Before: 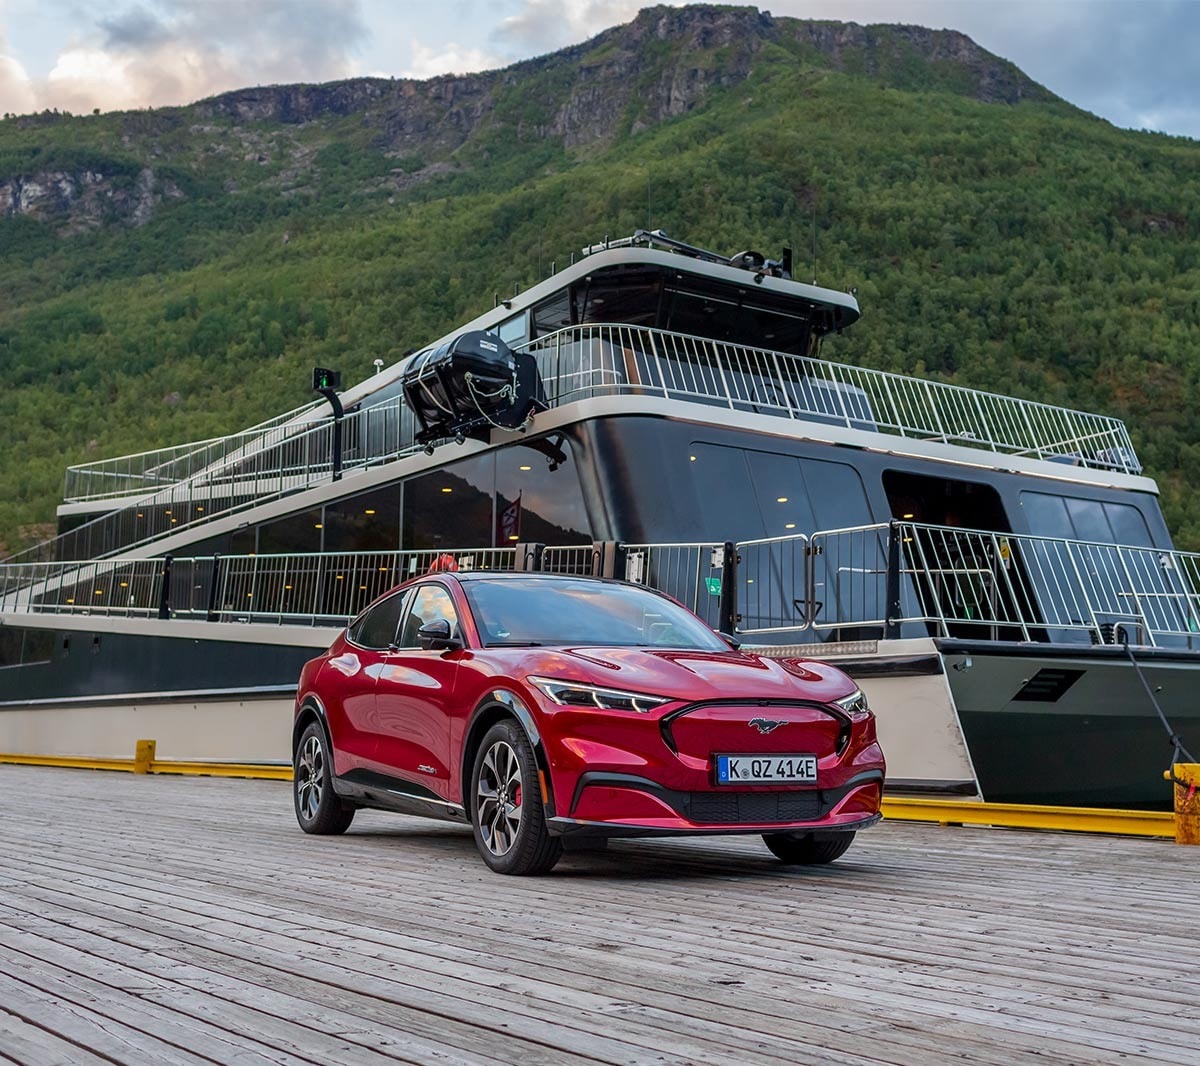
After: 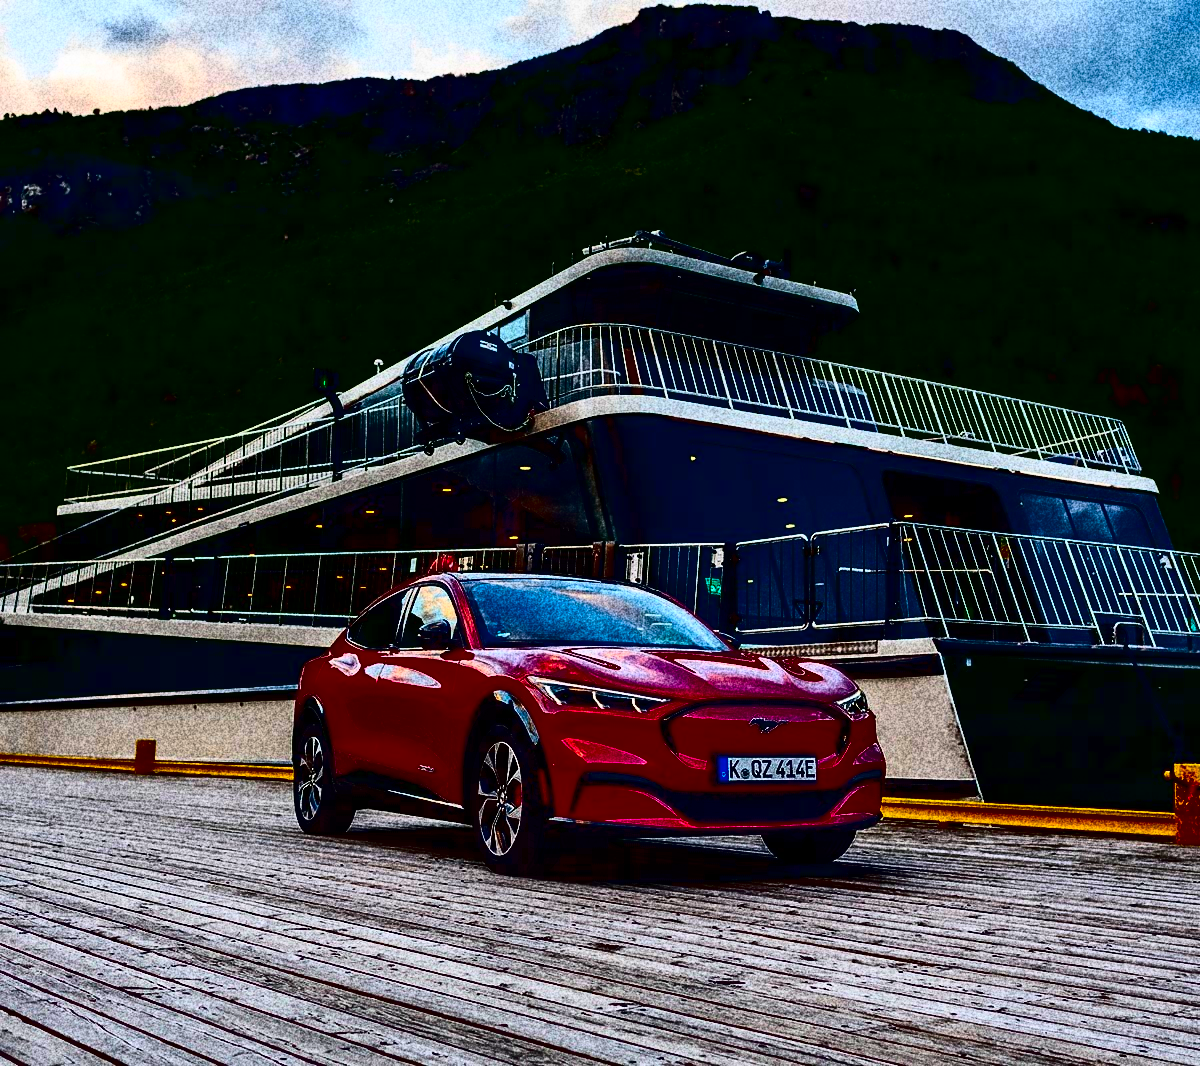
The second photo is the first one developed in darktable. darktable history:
local contrast: mode bilateral grid, contrast 20, coarseness 50, detail 120%, midtone range 0.2
exposure: exposure -0.116 EV, compensate exposure bias true, compensate highlight preservation false
grain: coarseness 30.02 ISO, strength 100%
contrast brightness saturation: contrast 0.77, brightness -1, saturation 1
